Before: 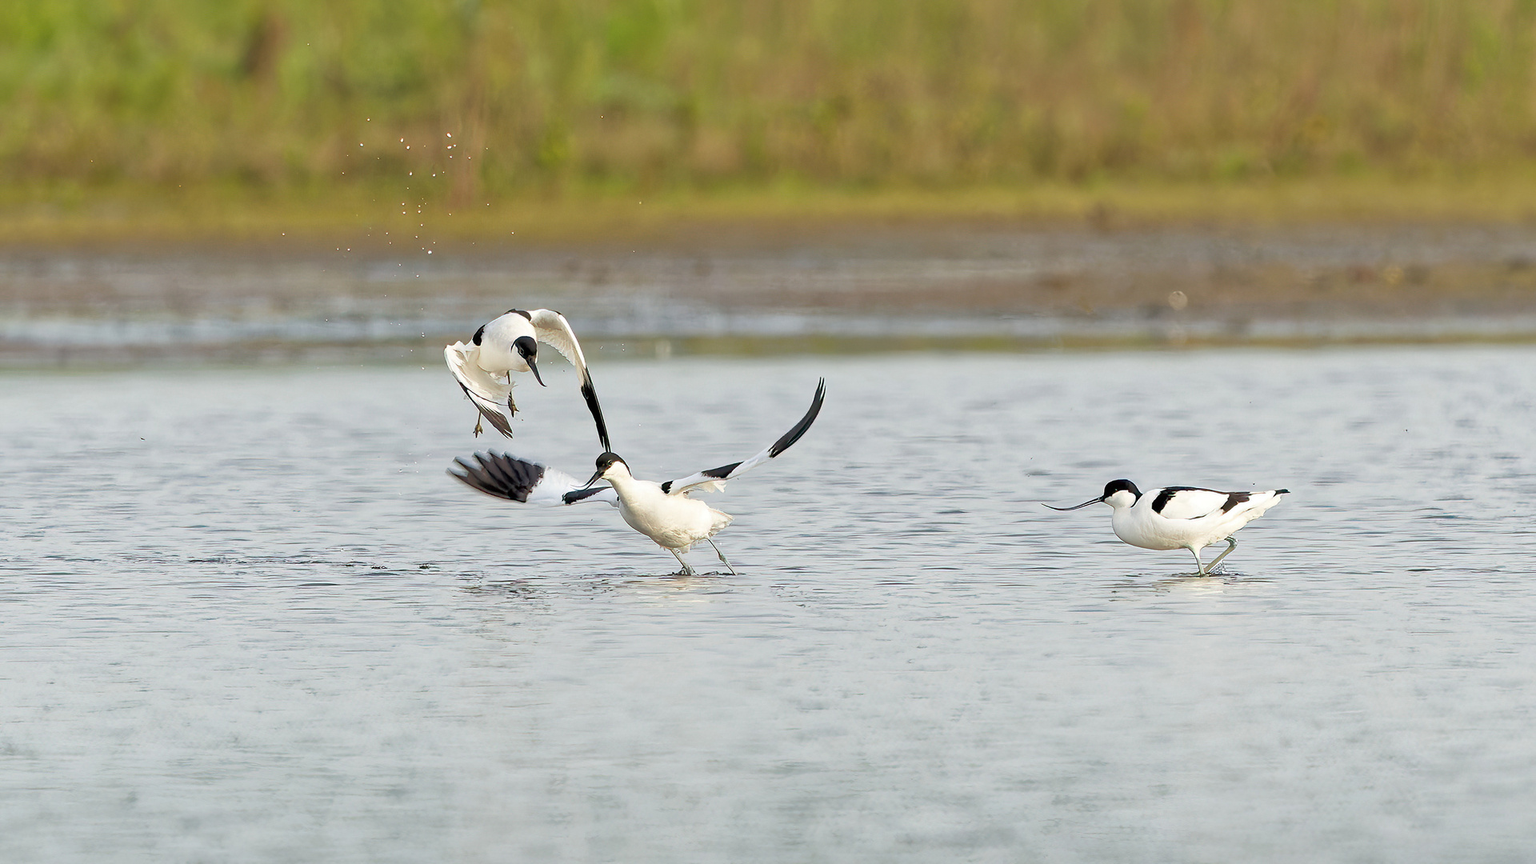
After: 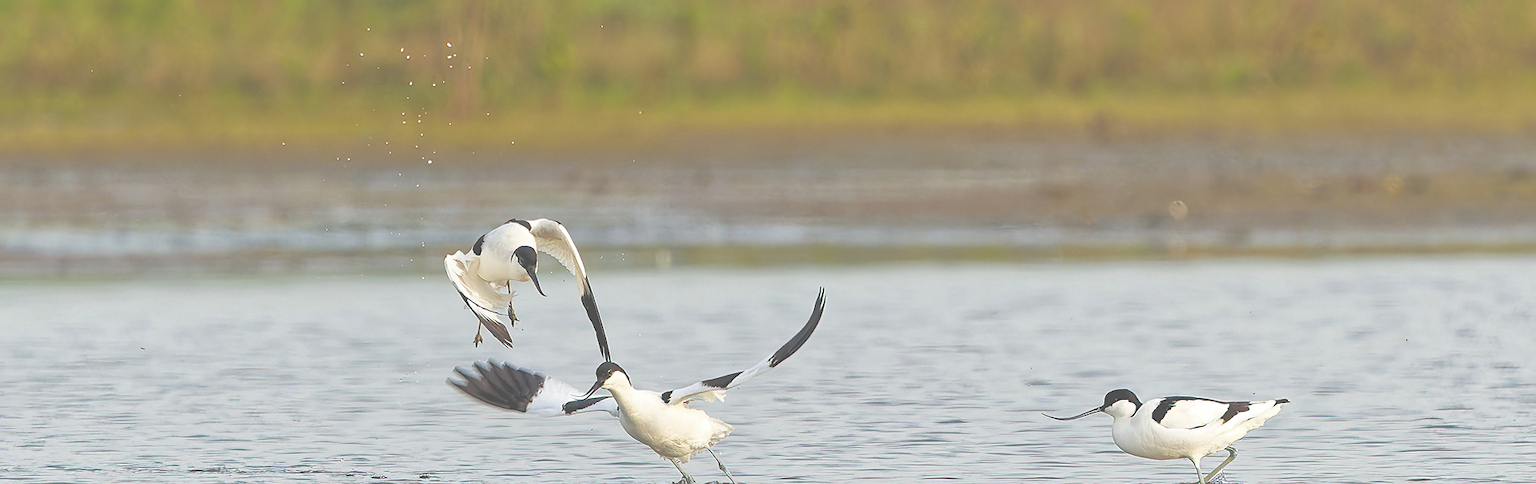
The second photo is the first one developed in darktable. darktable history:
exposure: black level correction -0.087, compensate highlight preservation false
sharpen: amount 0.206
color balance rgb: perceptual saturation grading › global saturation 25.33%
crop and rotate: top 10.533%, bottom 33.402%
